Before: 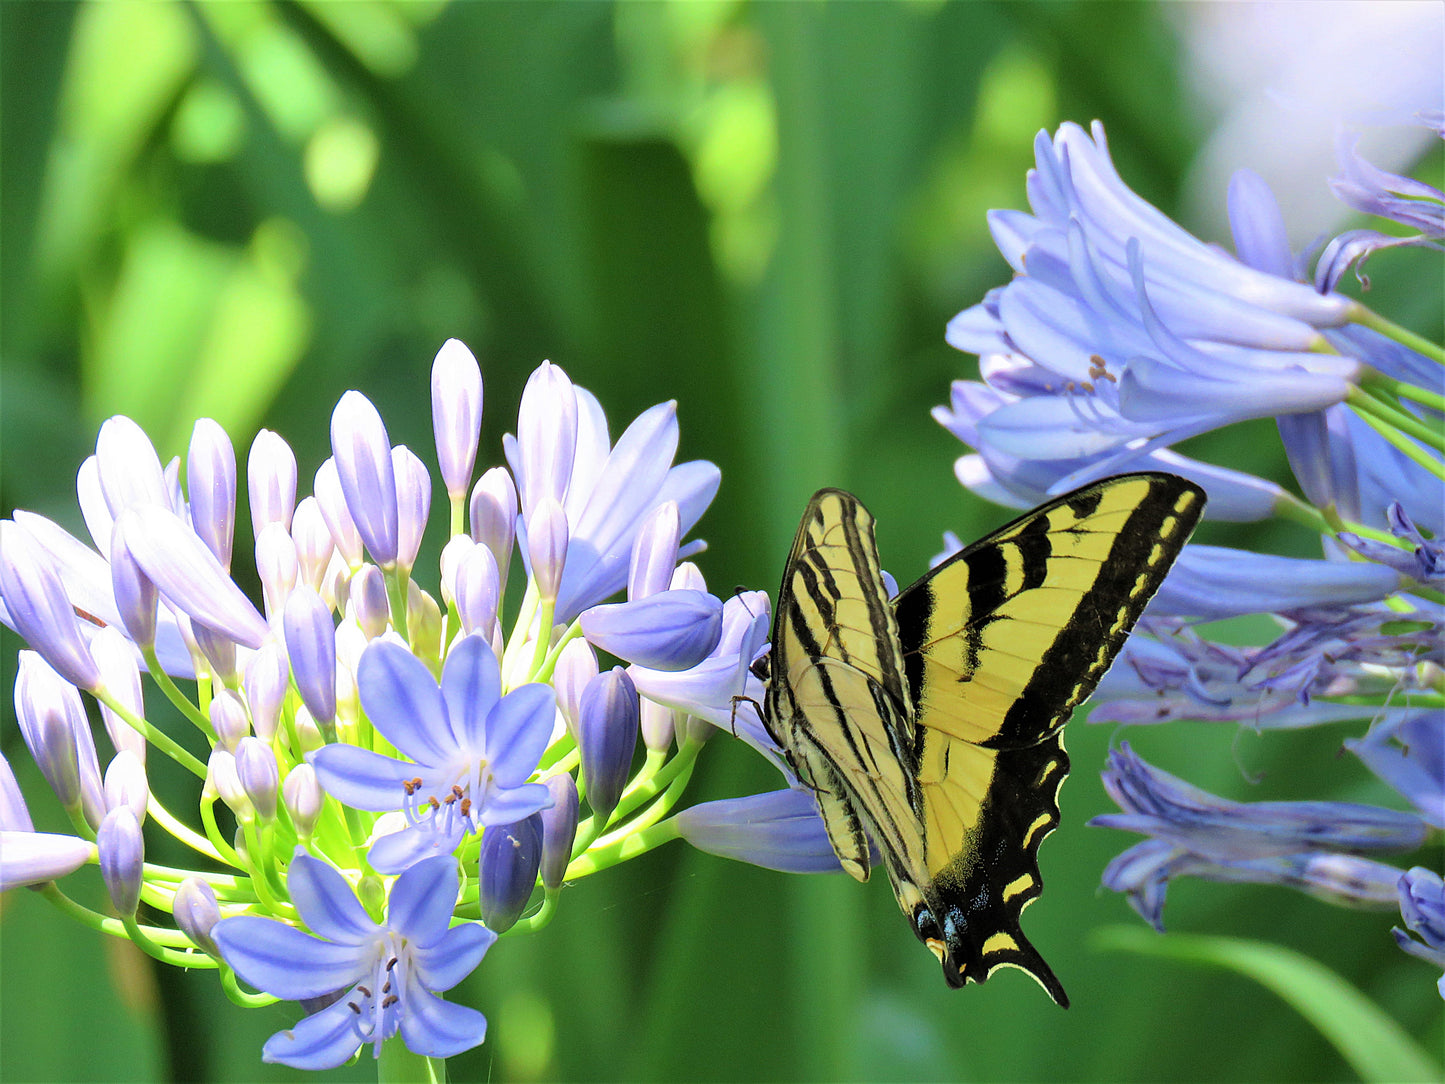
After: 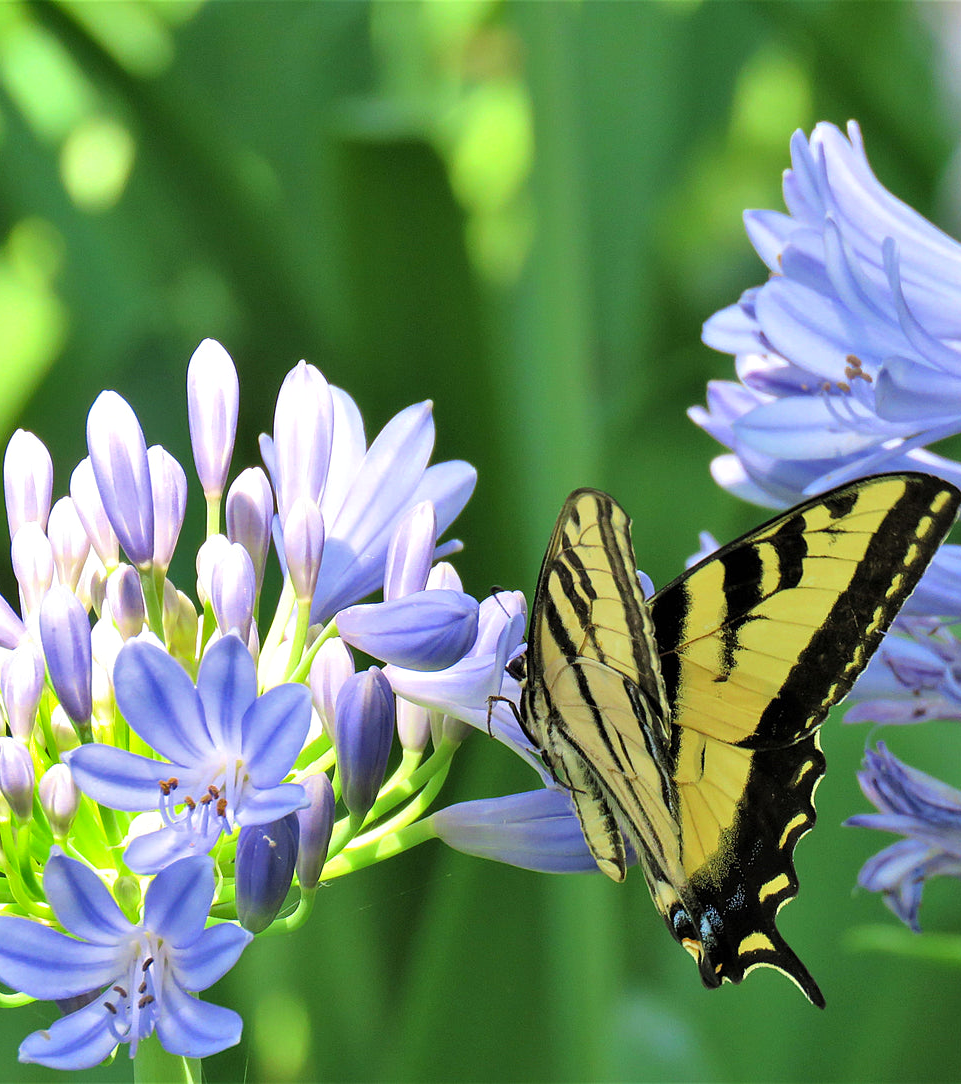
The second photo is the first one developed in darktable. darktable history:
exposure: exposure 0.078 EV, compensate highlight preservation false
crop: left 16.899%, right 16.556%
shadows and highlights: low approximation 0.01, soften with gaussian
